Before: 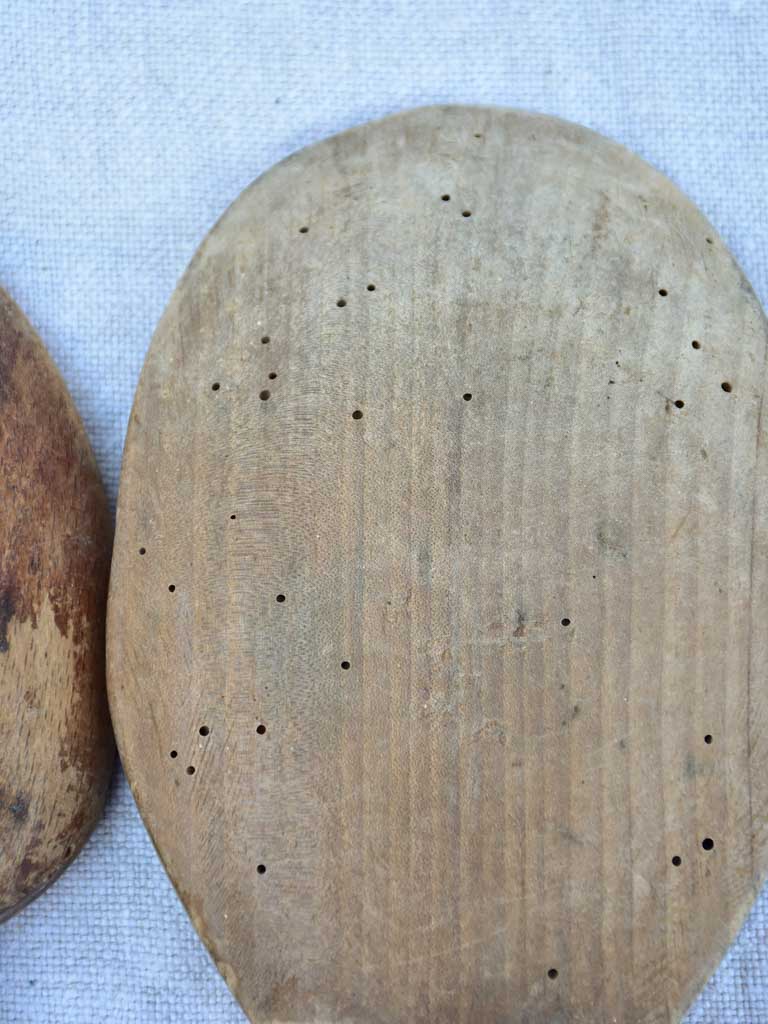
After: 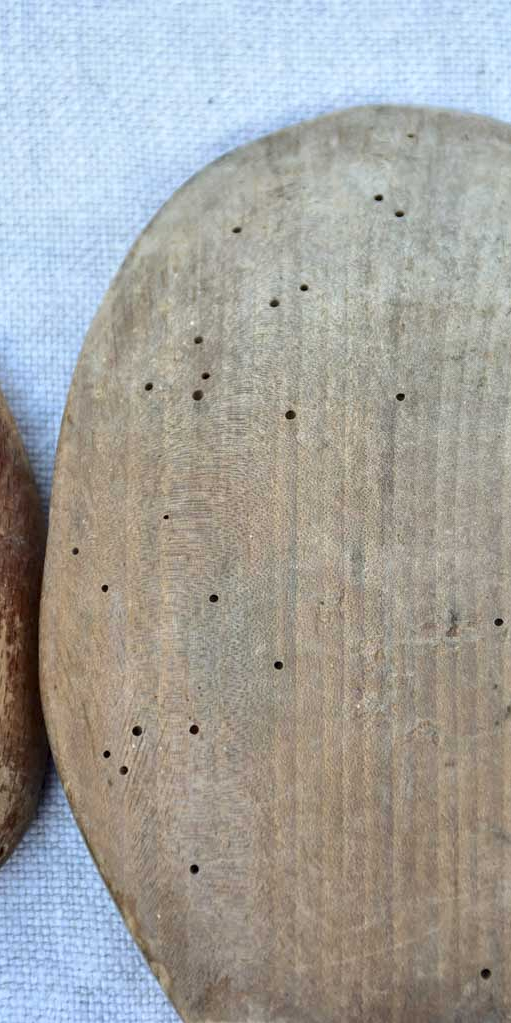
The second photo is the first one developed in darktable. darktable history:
local contrast: on, module defaults
crop and rotate: left 8.786%, right 24.548%
